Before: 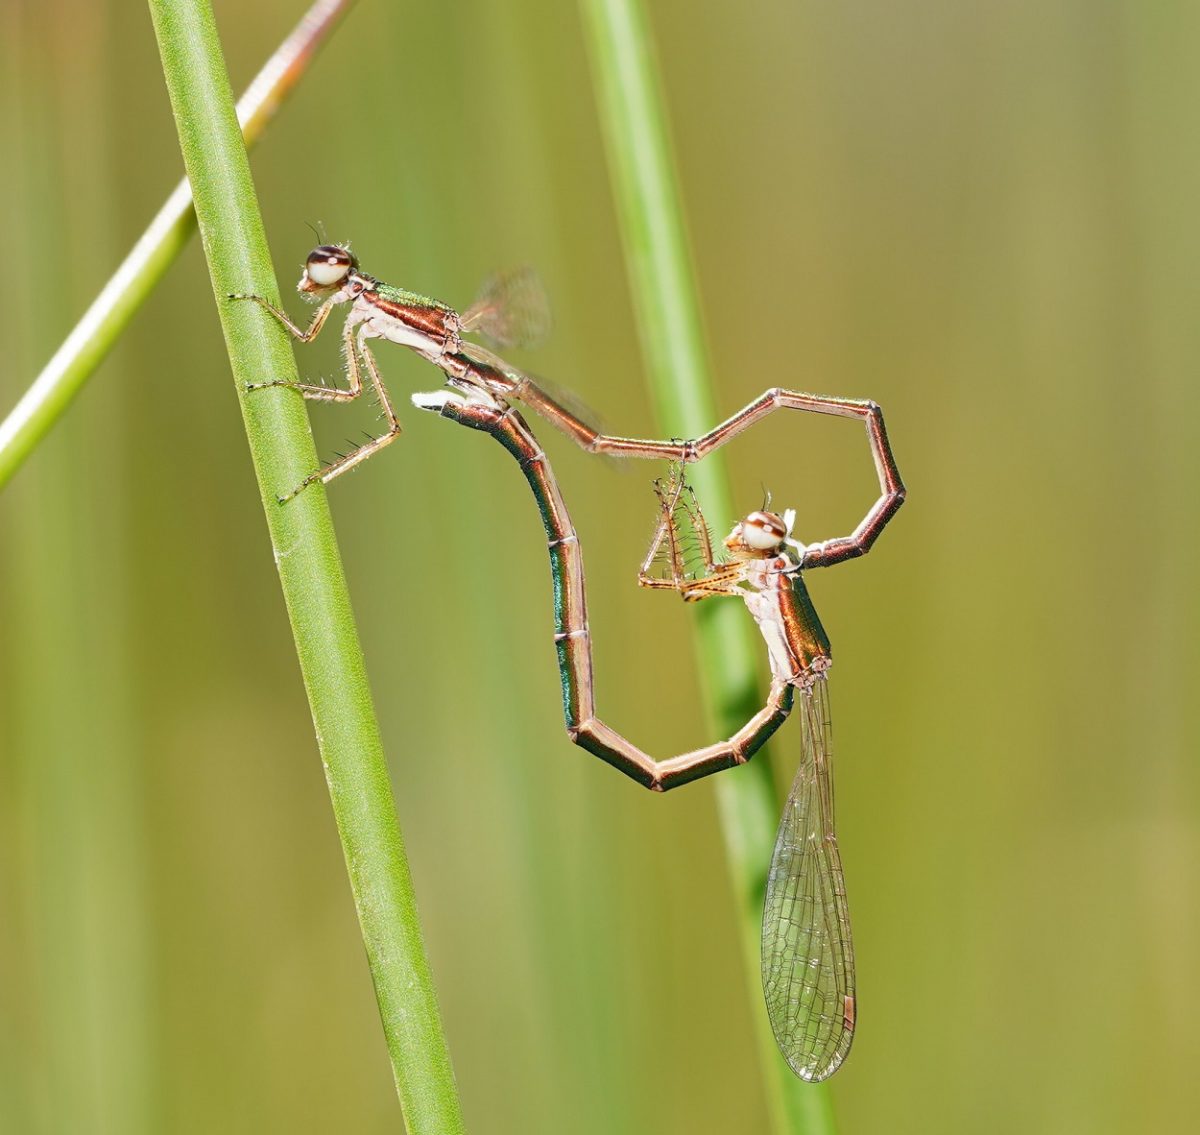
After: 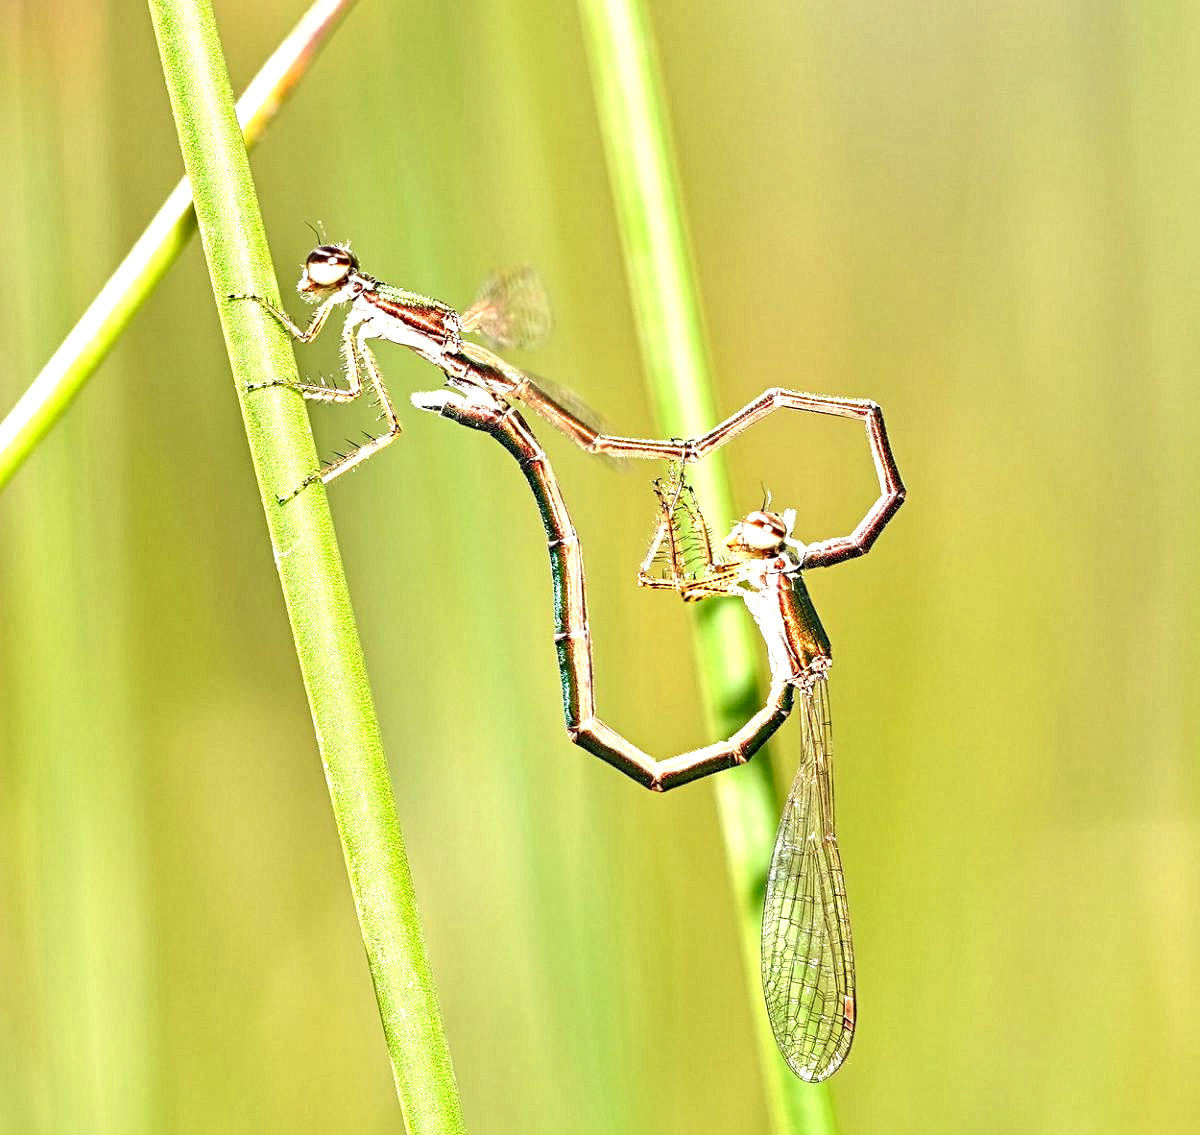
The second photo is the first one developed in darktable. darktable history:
contrast equalizer: y [[0.5, 0.542, 0.583, 0.625, 0.667, 0.708], [0.5 ×6], [0.5 ×6], [0 ×6], [0 ×6]]
color correction: highlights a* -1.12, highlights b* 4.65, shadows a* 3.66
exposure: exposure 0.95 EV, compensate highlight preservation false
